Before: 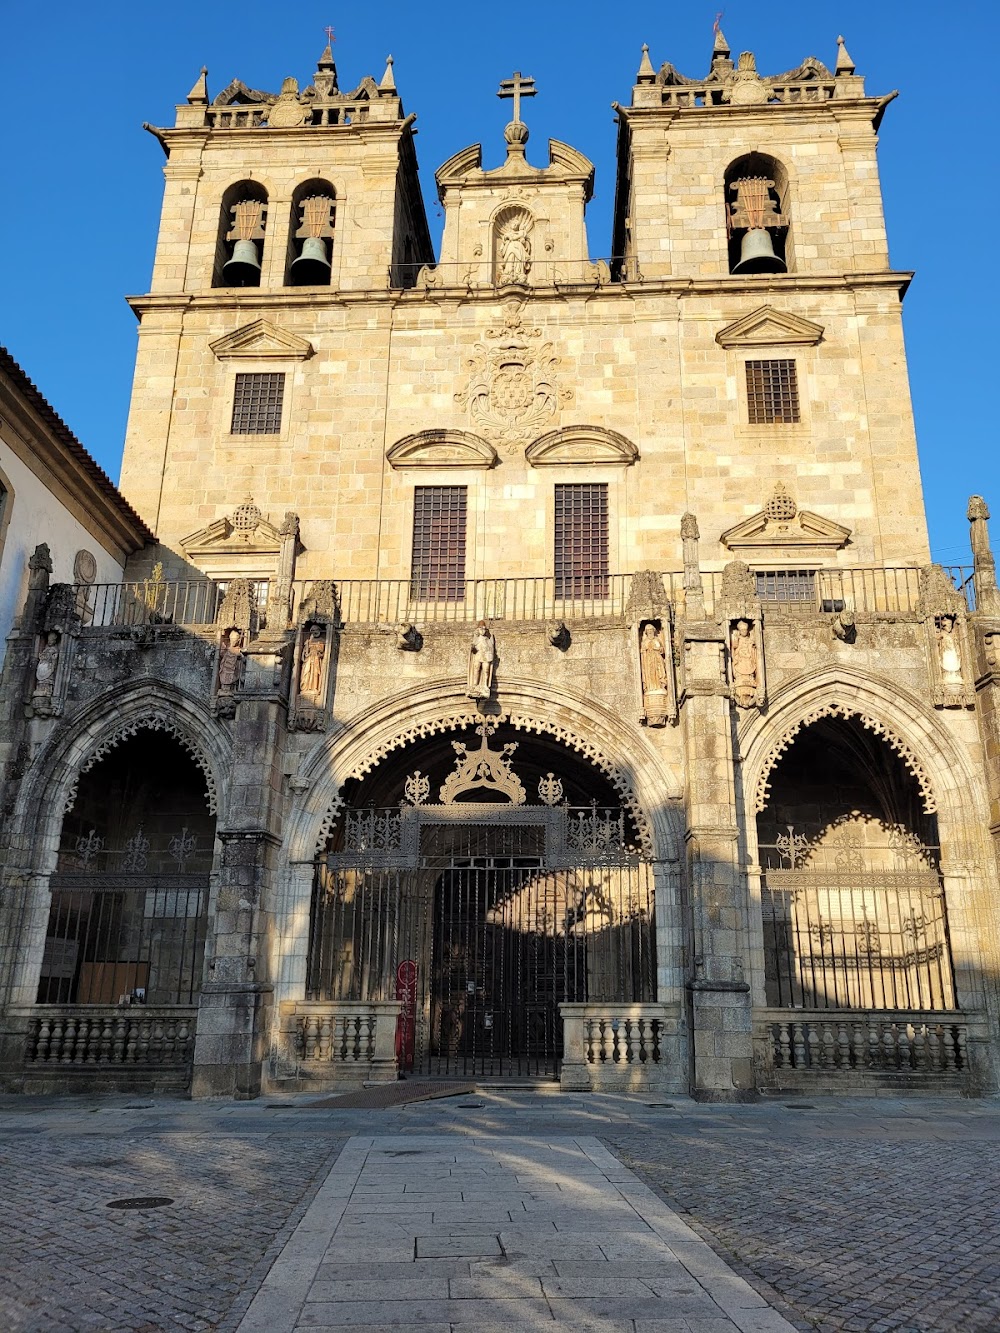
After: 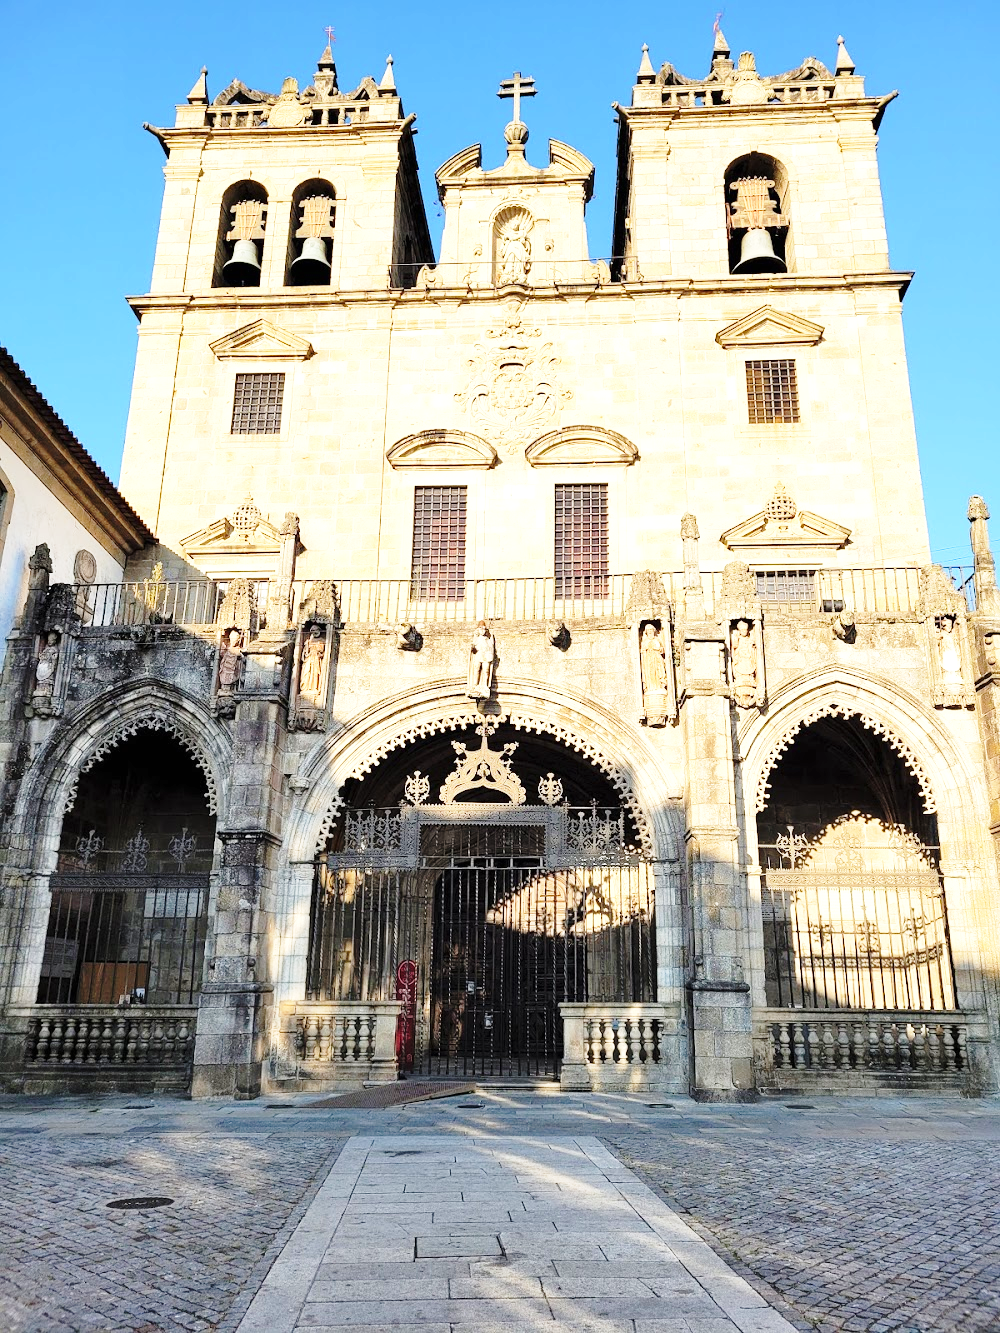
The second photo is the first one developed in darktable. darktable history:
exposure: black level correction 0, exposure 0.498 EV, compensate exposure bias true, compensate highlight preservation false
base curve: curves: ch0 [(0, 0) (0.028, 0.03) (0.121, 0.232) (0.46, 0.748) (0.859, 0.968) (1, 1)], preserve colors none
